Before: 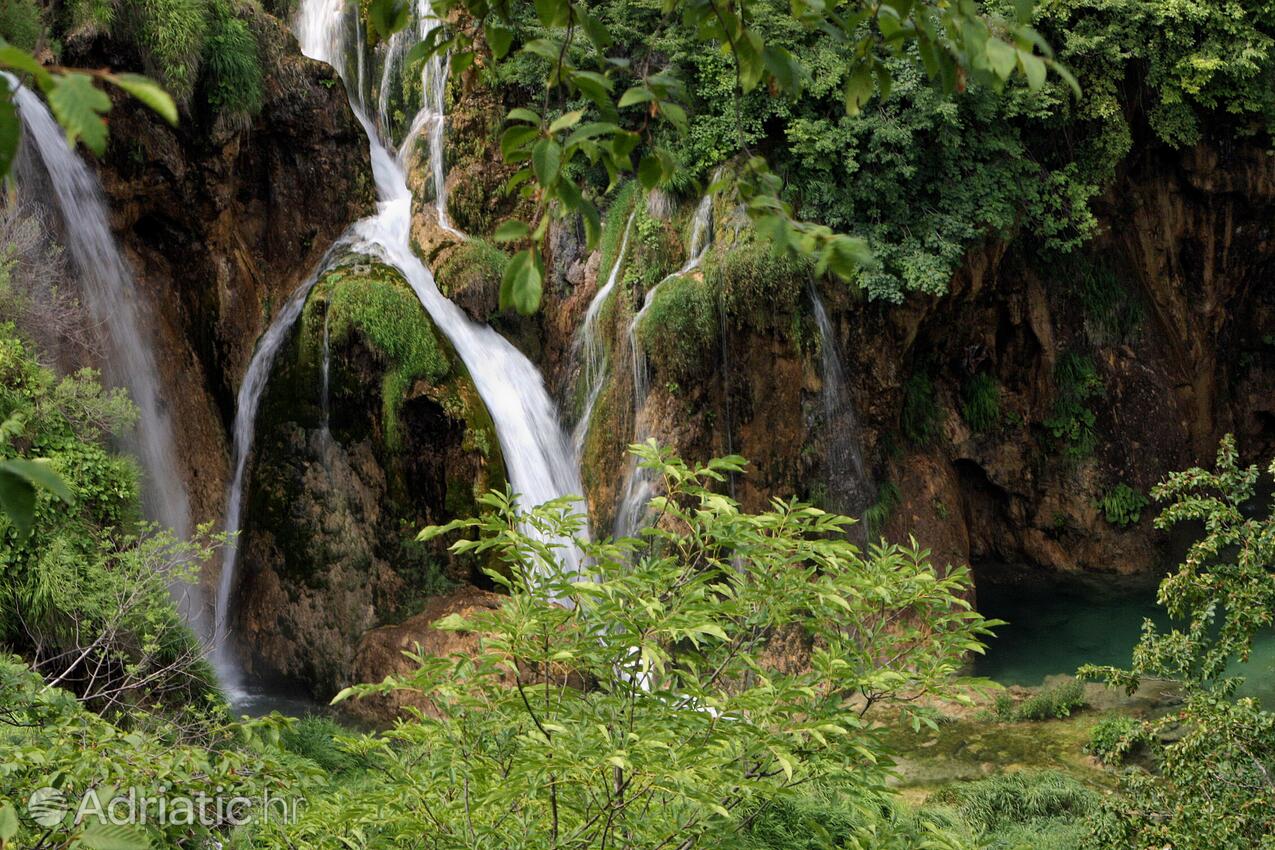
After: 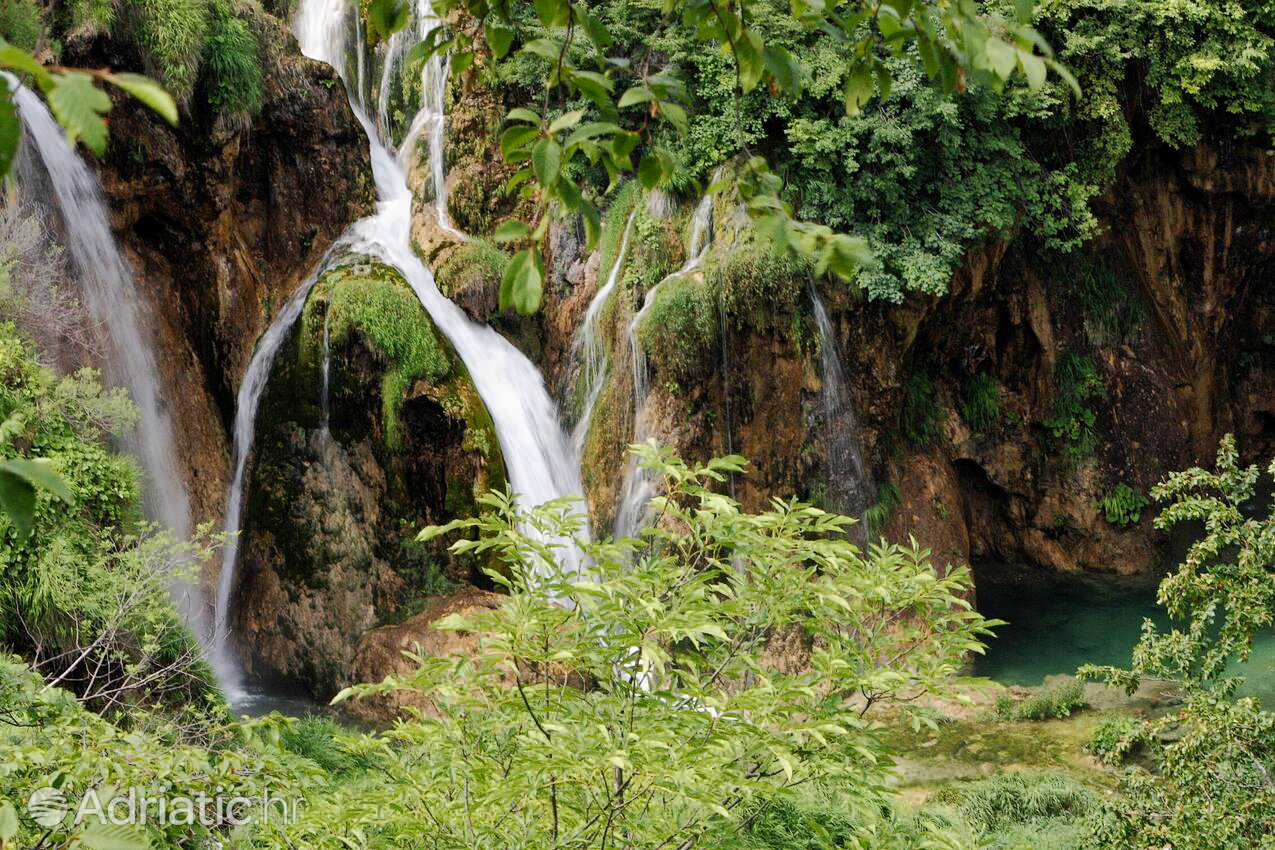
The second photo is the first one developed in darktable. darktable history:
color balance rgb: global vibrance 1%, saturation formula JzAzBz (2021)
tone curve: curves: ch0 [(0, 0) (0.003, 0.004) (0.011, 0.015) (0.025, 0.033) (0.044, 0.059) (0.069, 0.092) (0.1, 0.132) (0.136, 0.18) (0.177, 0.235) (0.224, 0.297) (0.277, 0.366) (0.335, 0.44) (0.399, 0.52) (0.468, 0.594) (0.543, 0.661) (0.623, 0.727) (0.709, 0.79) (0.801, 0.86) (0.898, 0.928) (1, 1)], preserve colors none
